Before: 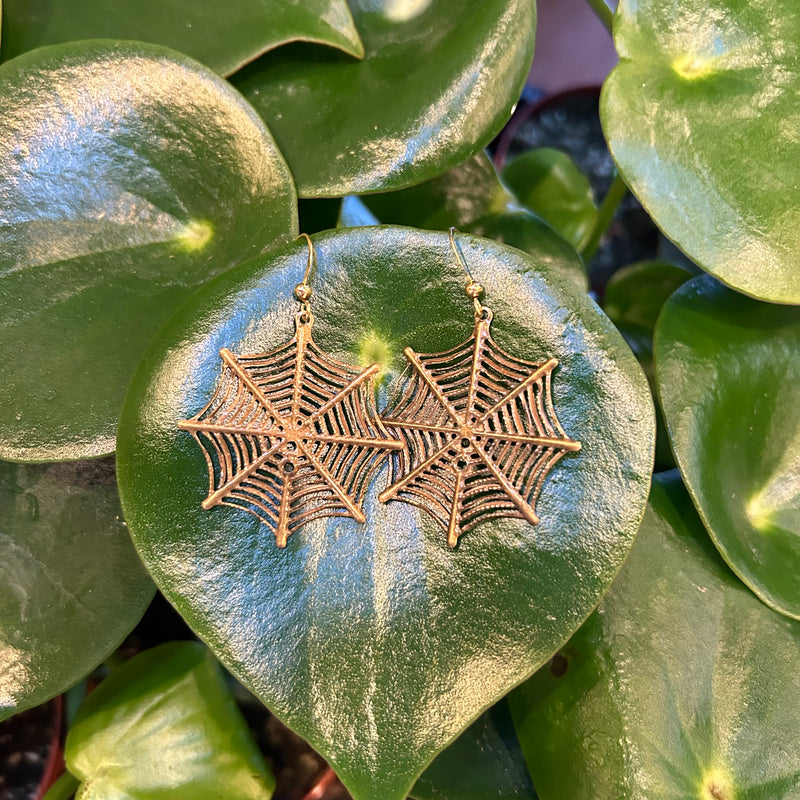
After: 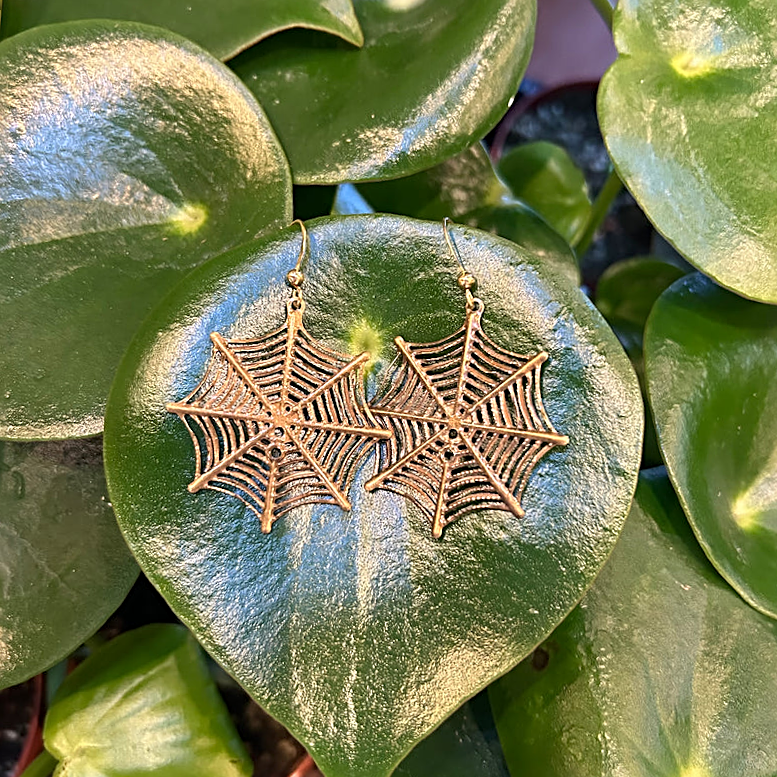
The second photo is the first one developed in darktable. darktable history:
crop and rotate: angle -1.69°
sharpen: radius 2.767
exposure: compensate highlight preservation false
